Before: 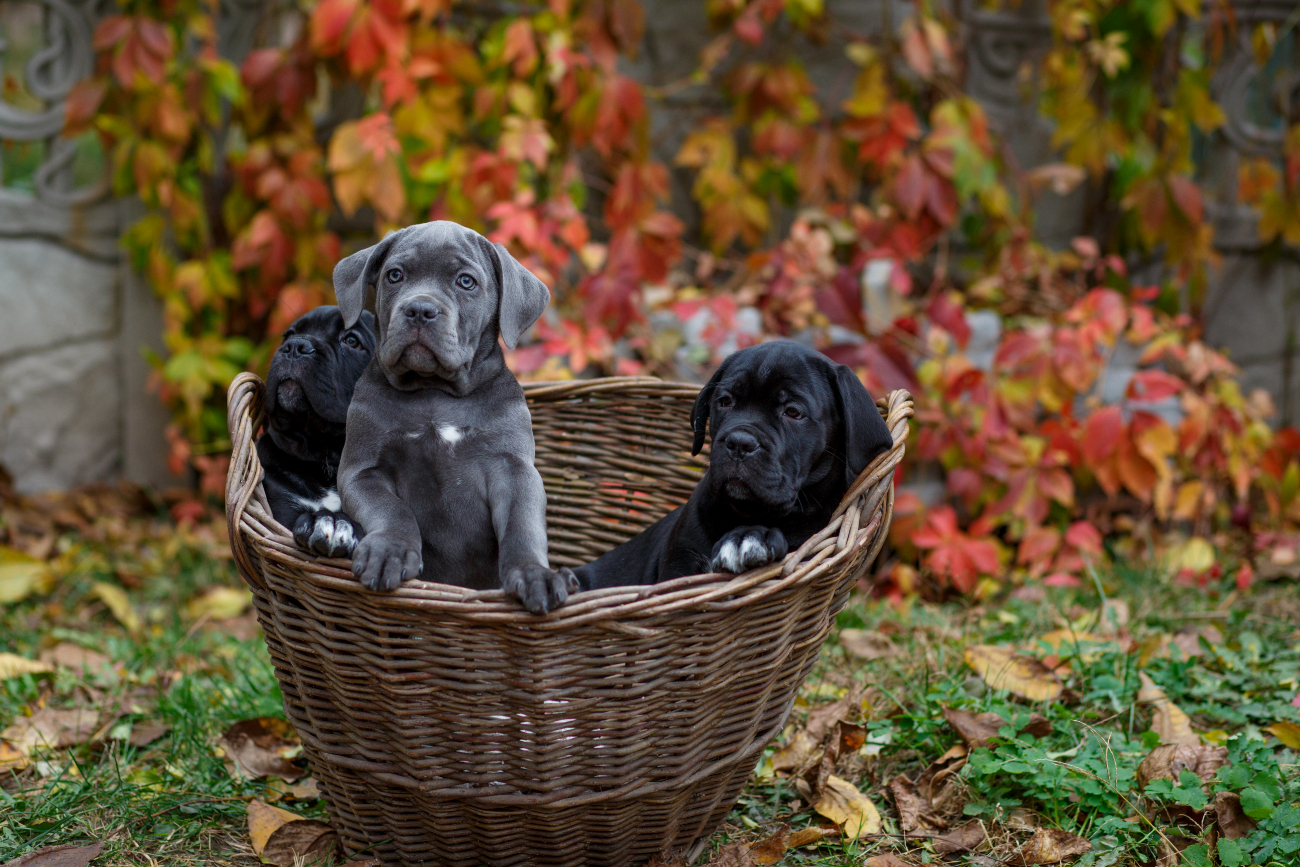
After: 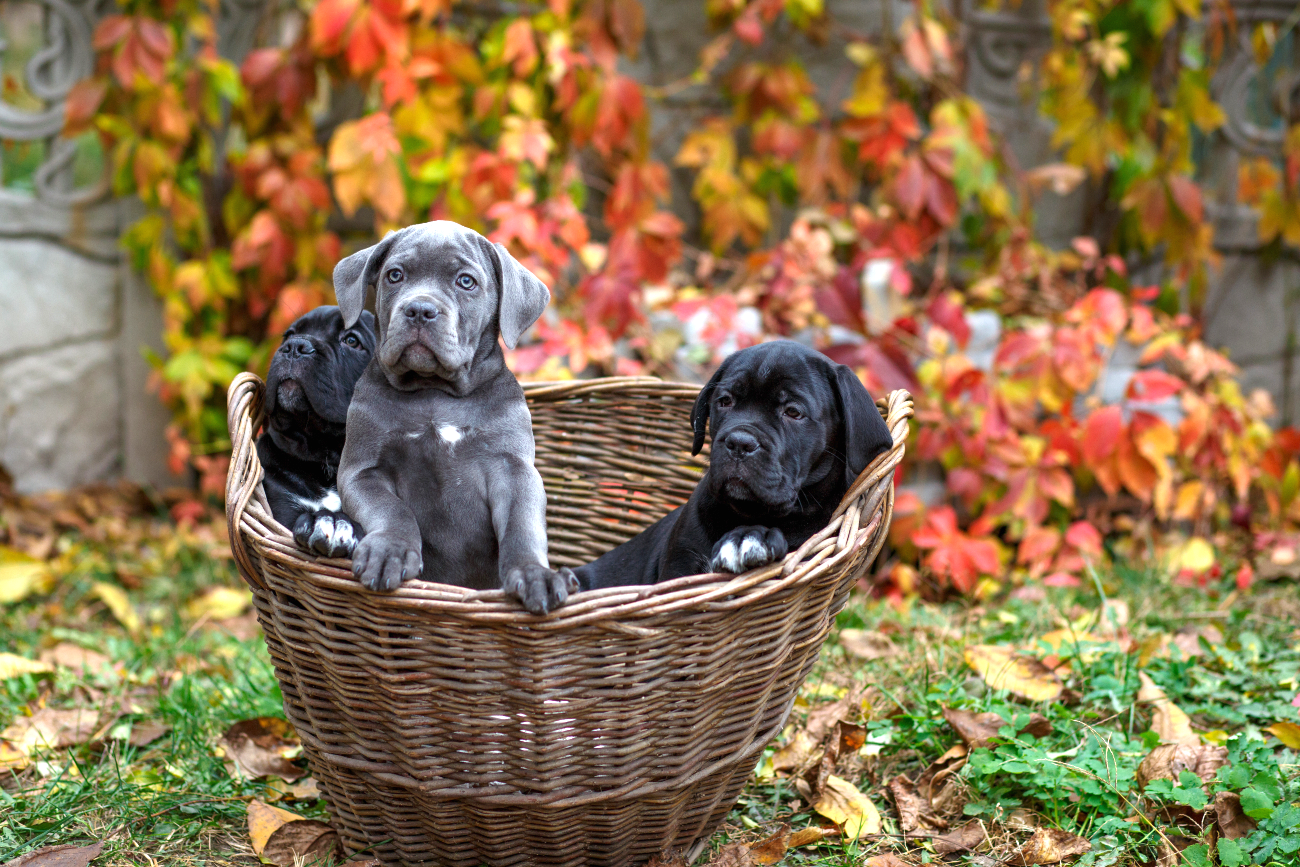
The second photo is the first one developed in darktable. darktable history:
exposure: black level correction 0, exposure 1.097 EV, compensate highlight preservation false
